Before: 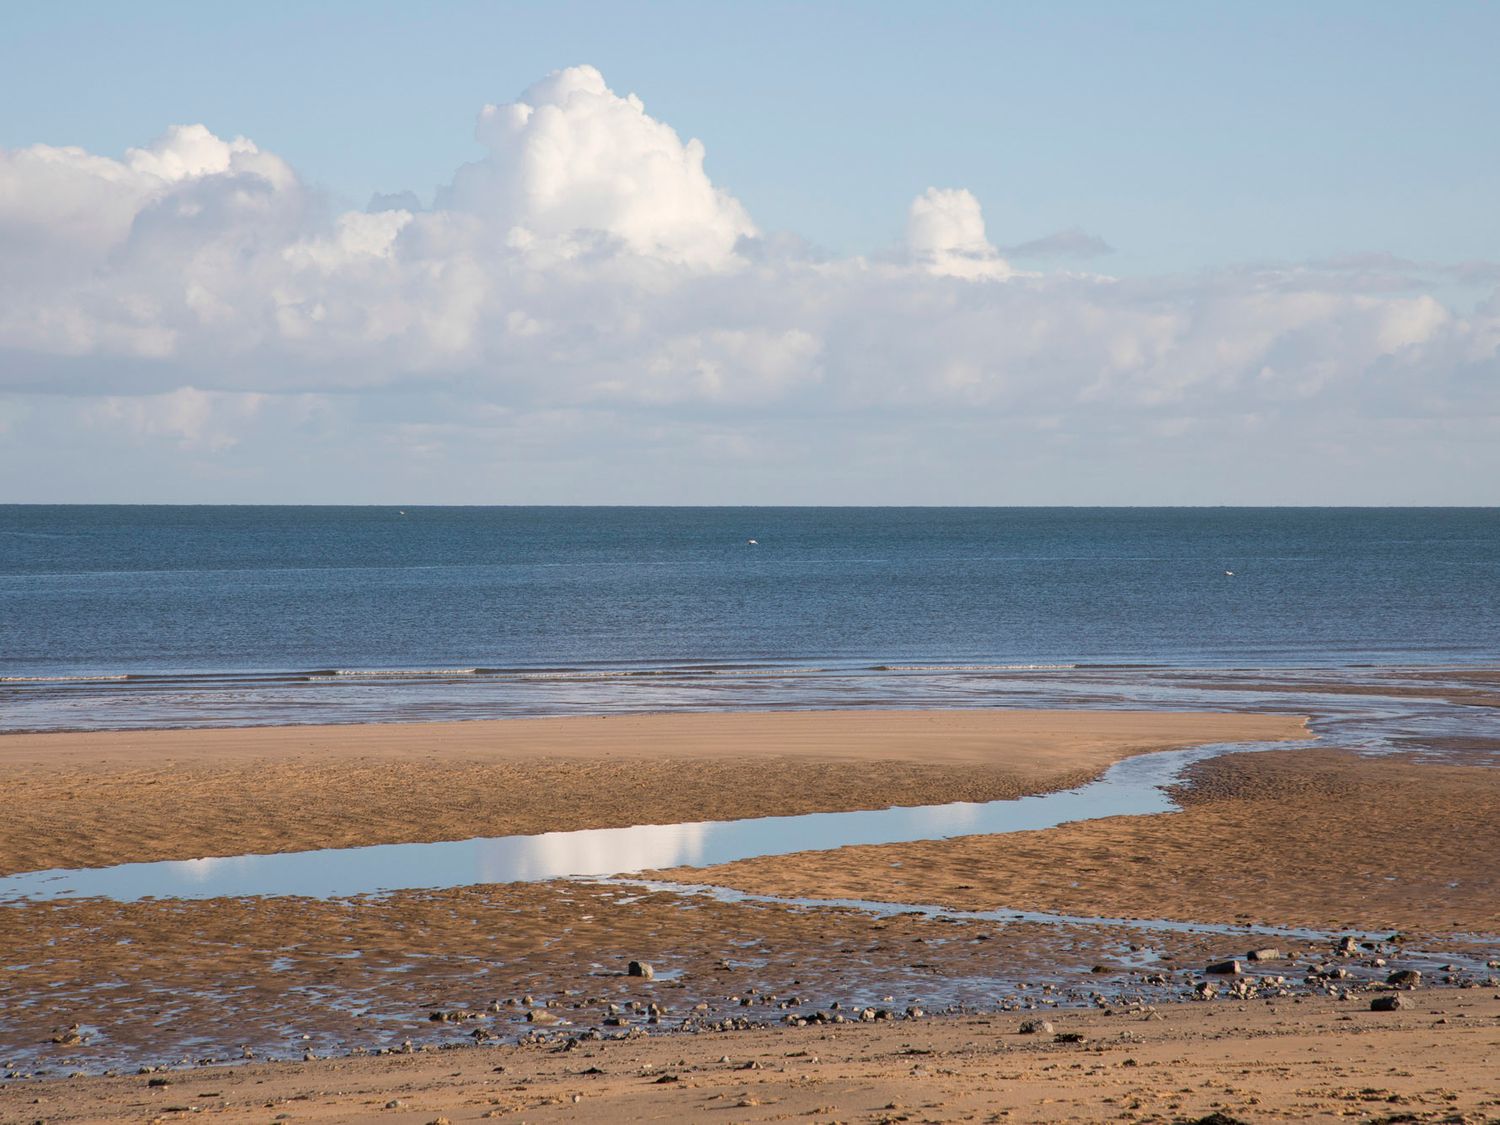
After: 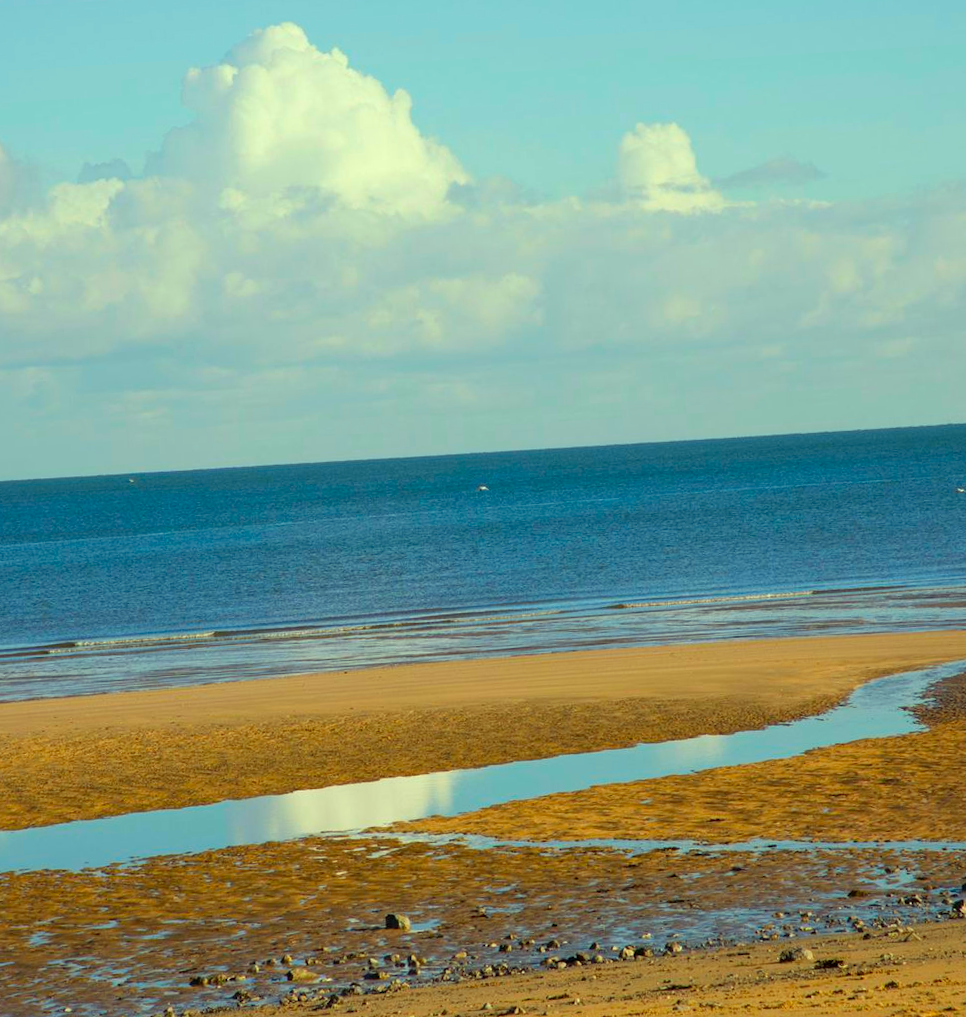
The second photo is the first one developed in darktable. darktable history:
color correction: highlights a* -10.77, highlights b* 9.8, saturation 1.72
crop: left 16.899%, right 16.556%
rotate and perspective: rotation -3.52°, crop left 0.036, crop right 0.964, crop top 0.081, crop bottom 0.919
